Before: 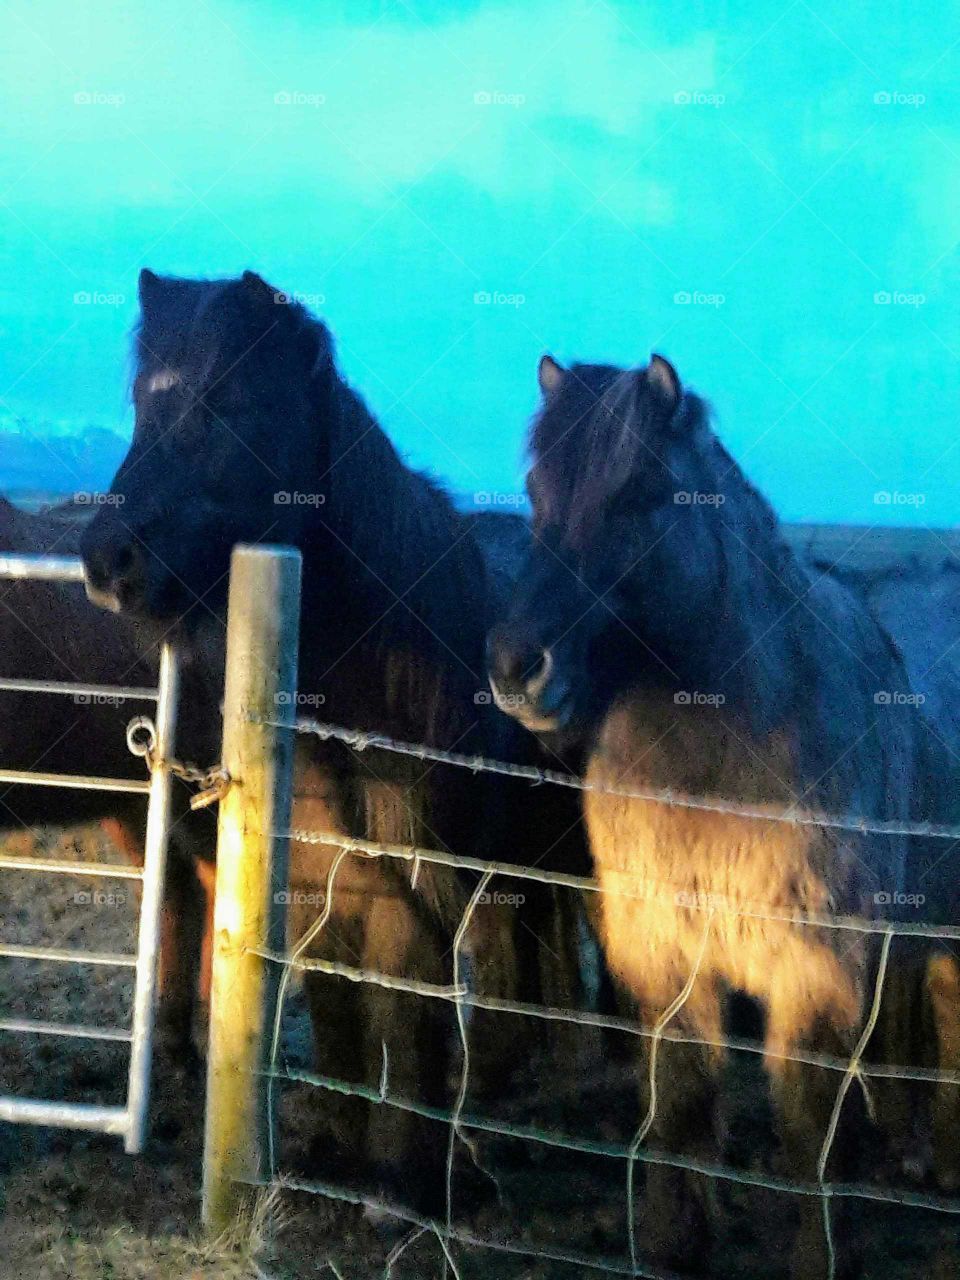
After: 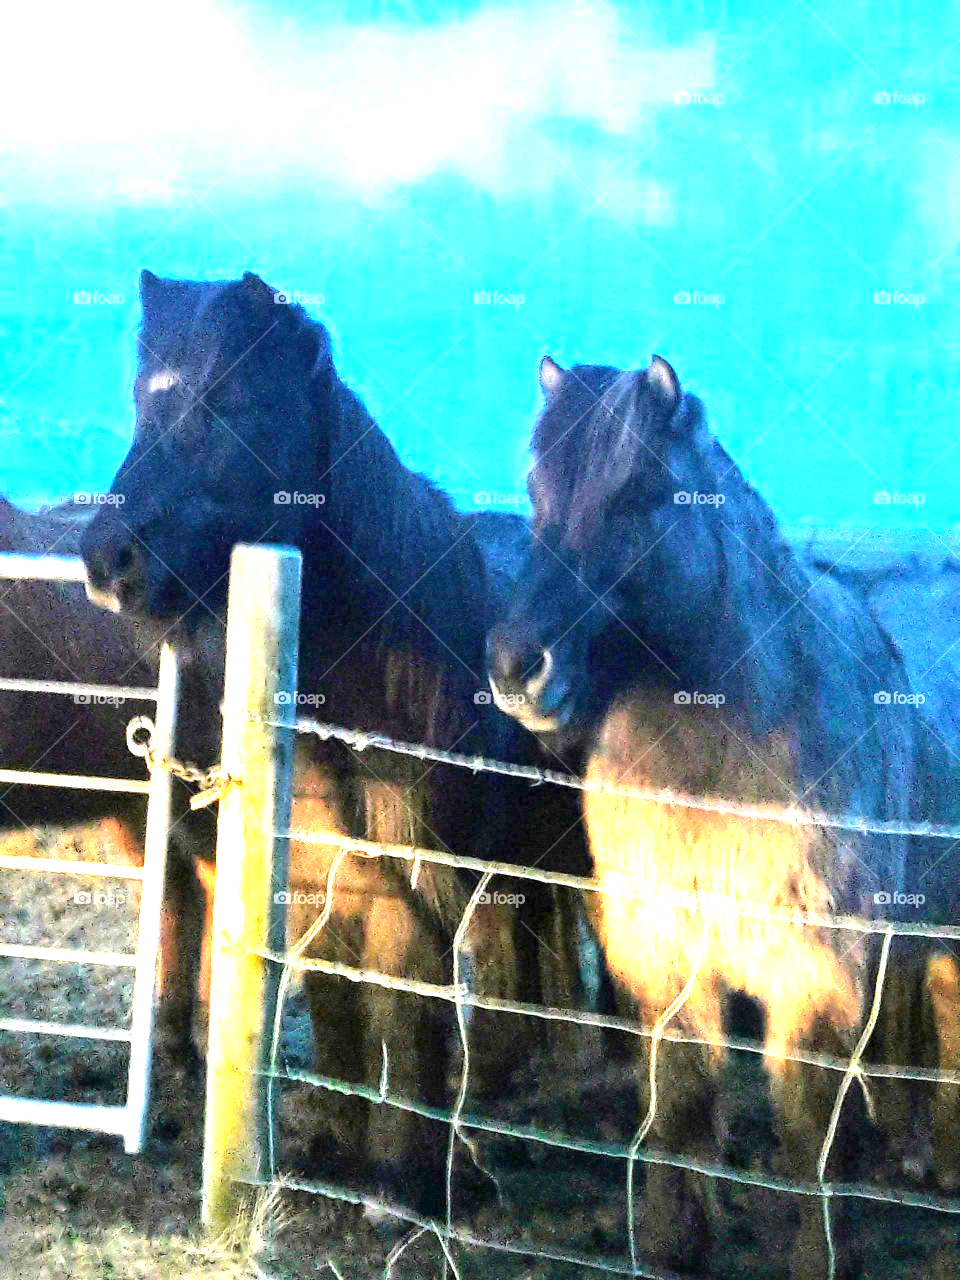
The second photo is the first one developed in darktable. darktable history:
exposure: exposure 2.037 EV, compensate highlight preservation false
